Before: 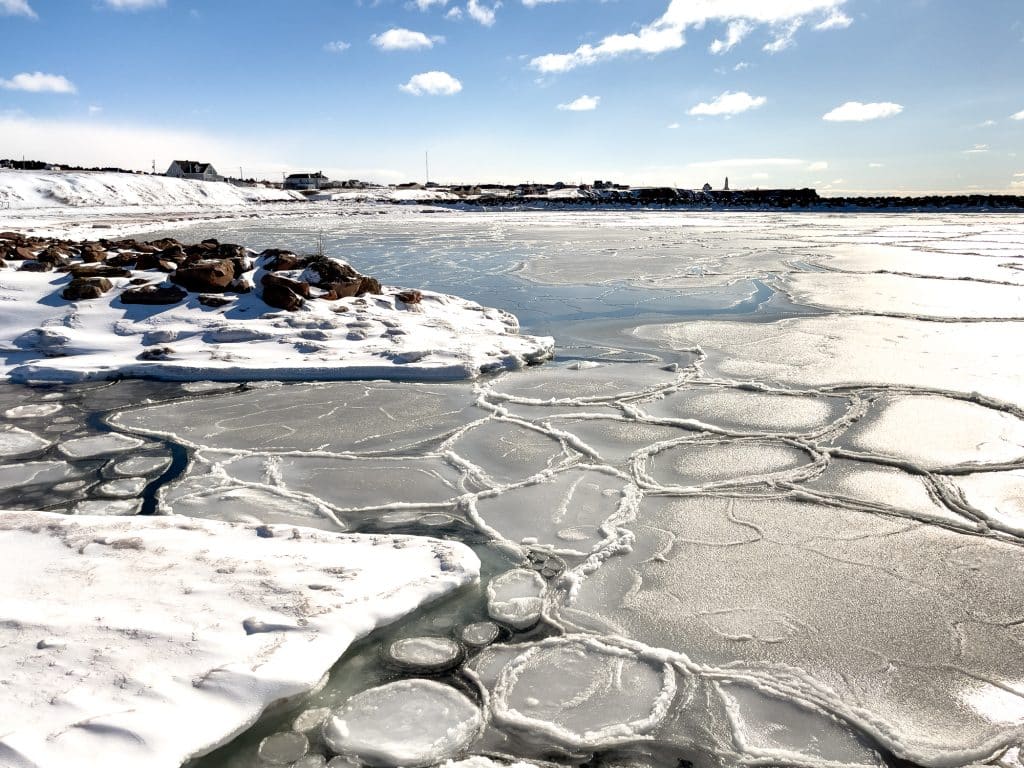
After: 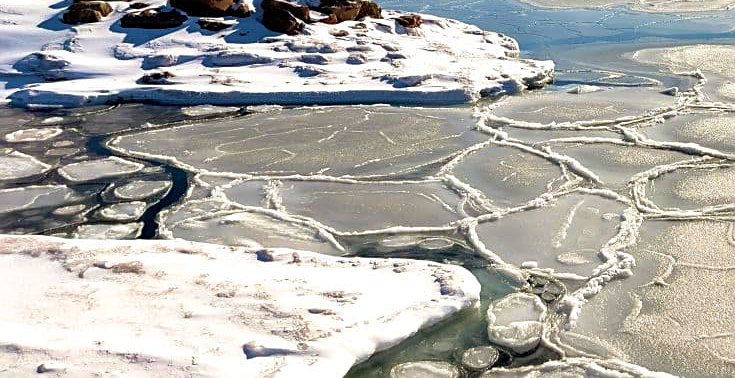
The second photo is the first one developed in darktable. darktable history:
sharpen: on, module defaults
velvia: strength 74.94%
crop: top 35.993%, right 28.143%, bottom 14.722%
